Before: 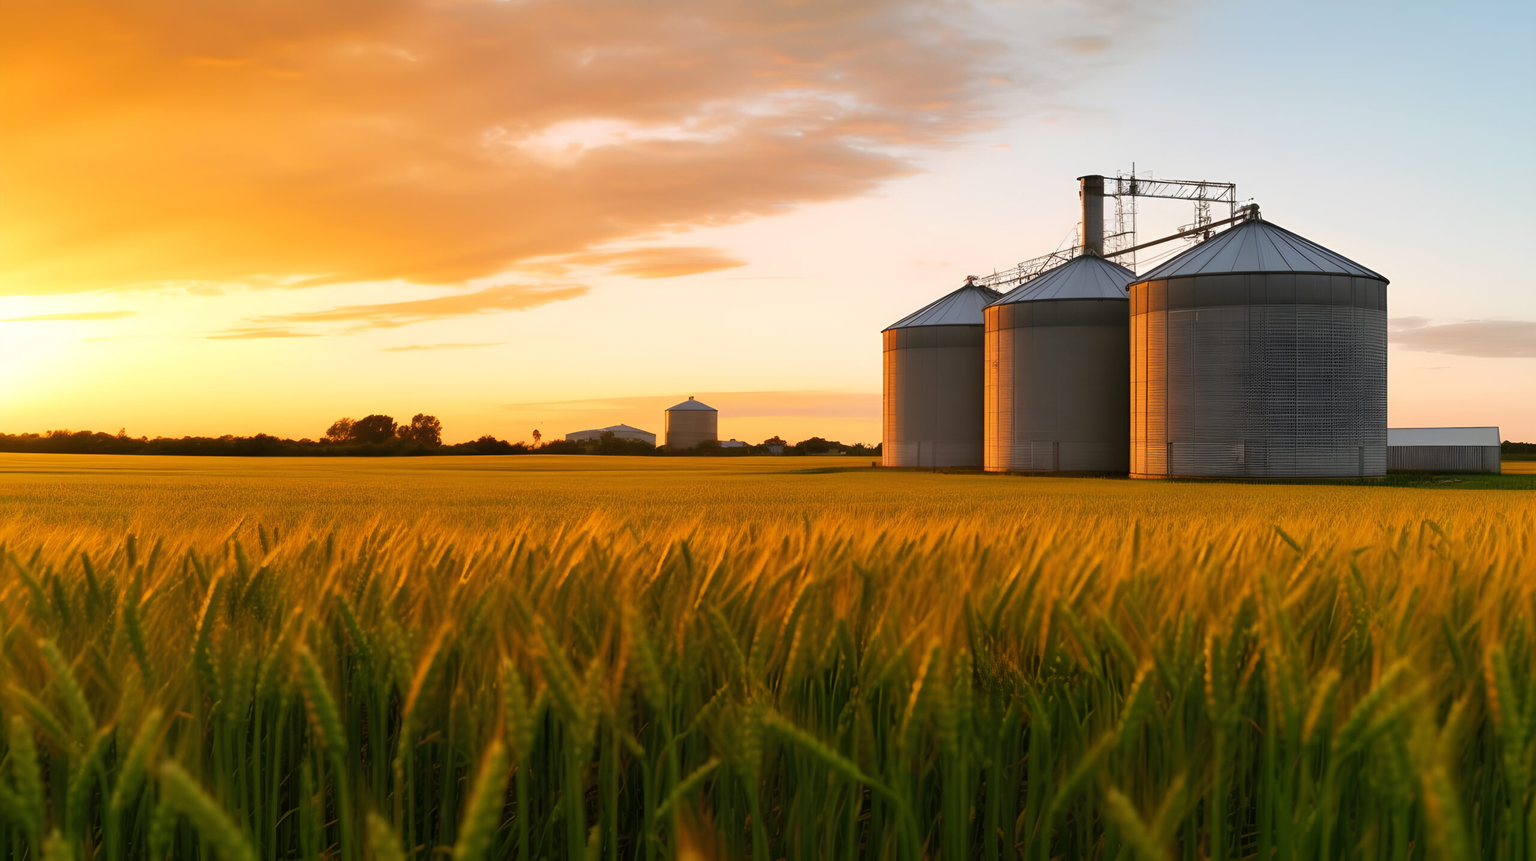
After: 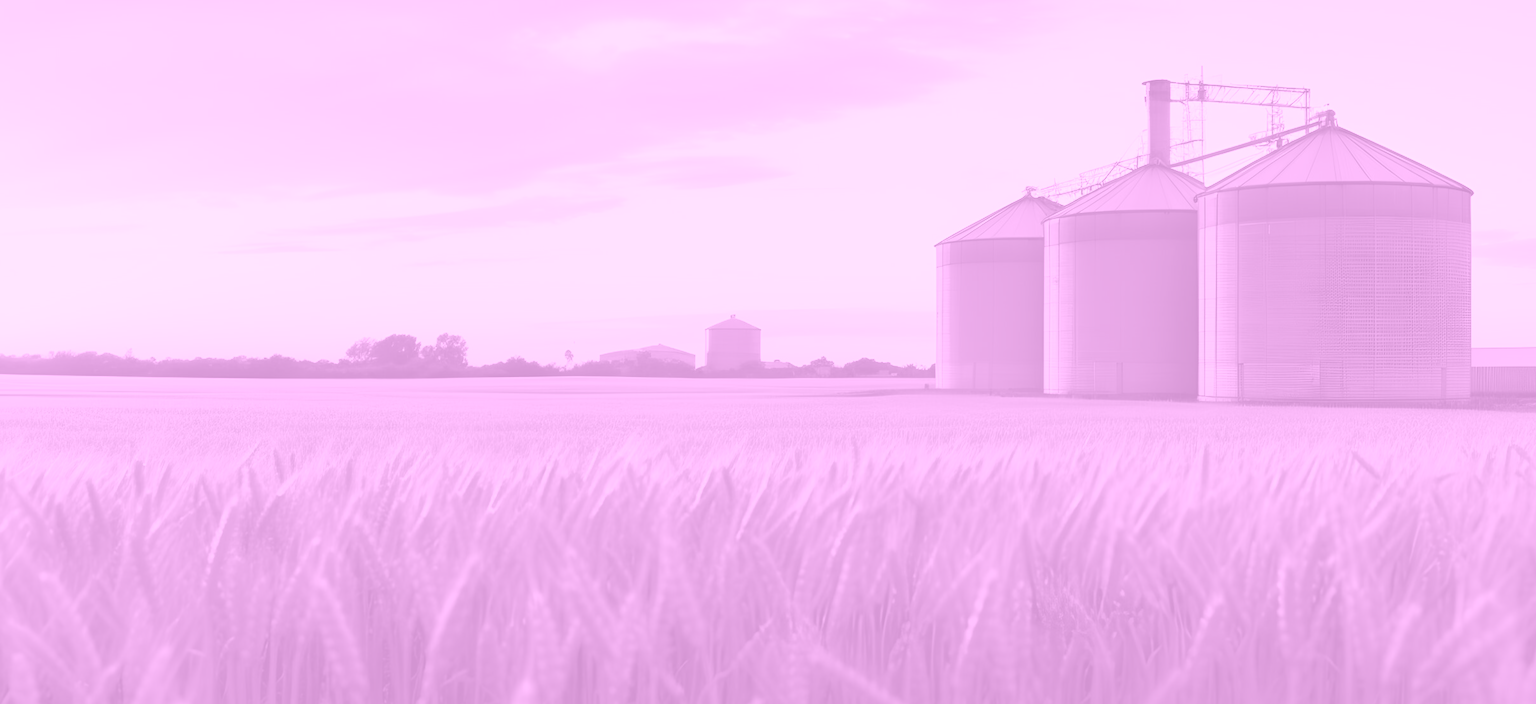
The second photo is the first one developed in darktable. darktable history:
colorize: hue 331.2°, saturation 75%, source mix 30.28%, lightness 70.52%, version 1
crop and rotate: angle 0.03°, top 11.643%, right 5.651%, bottom 11.189%
